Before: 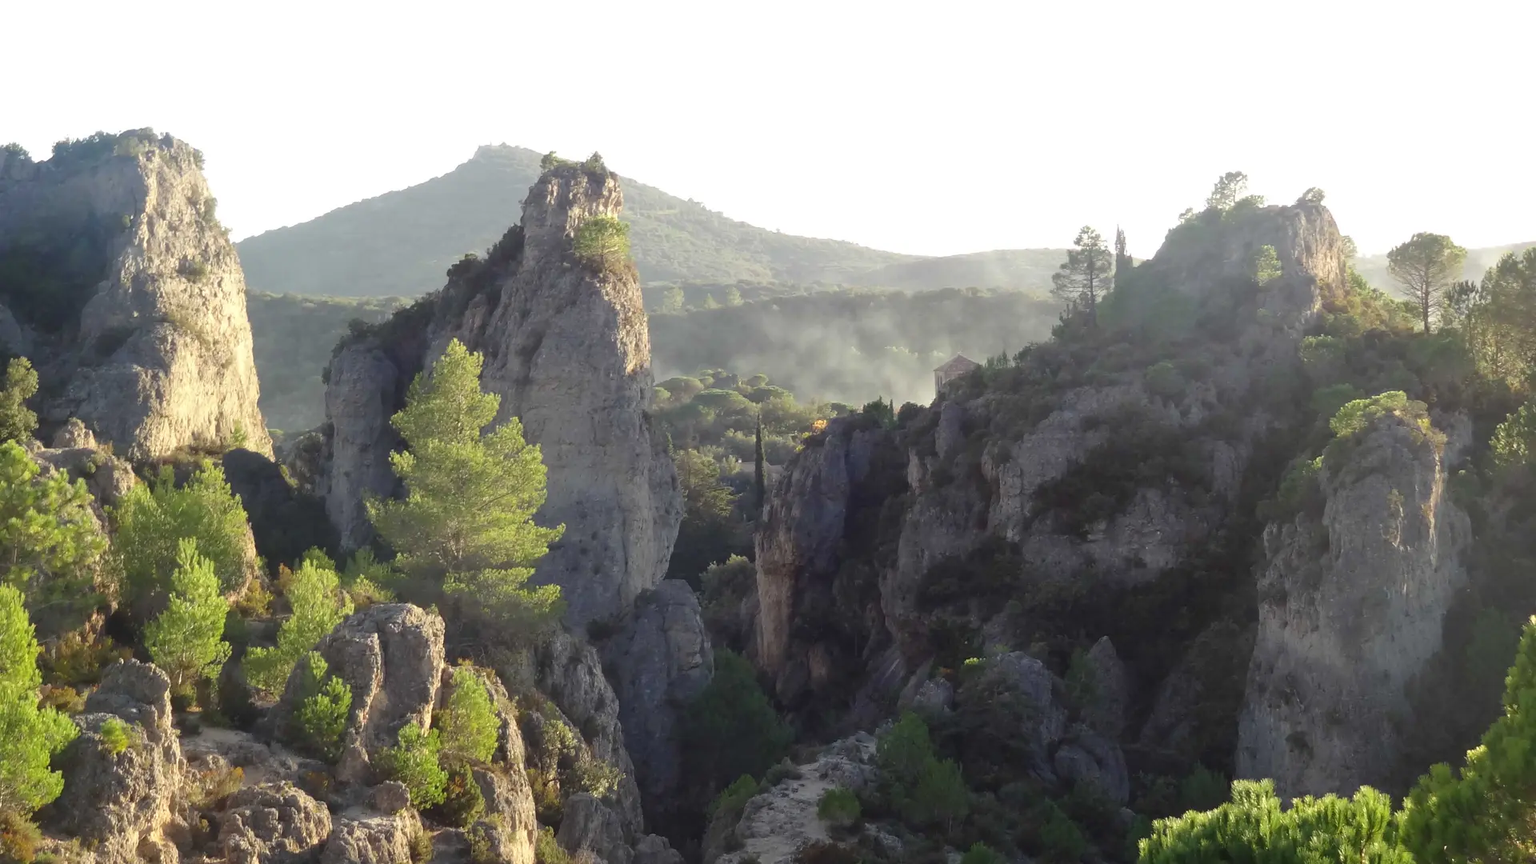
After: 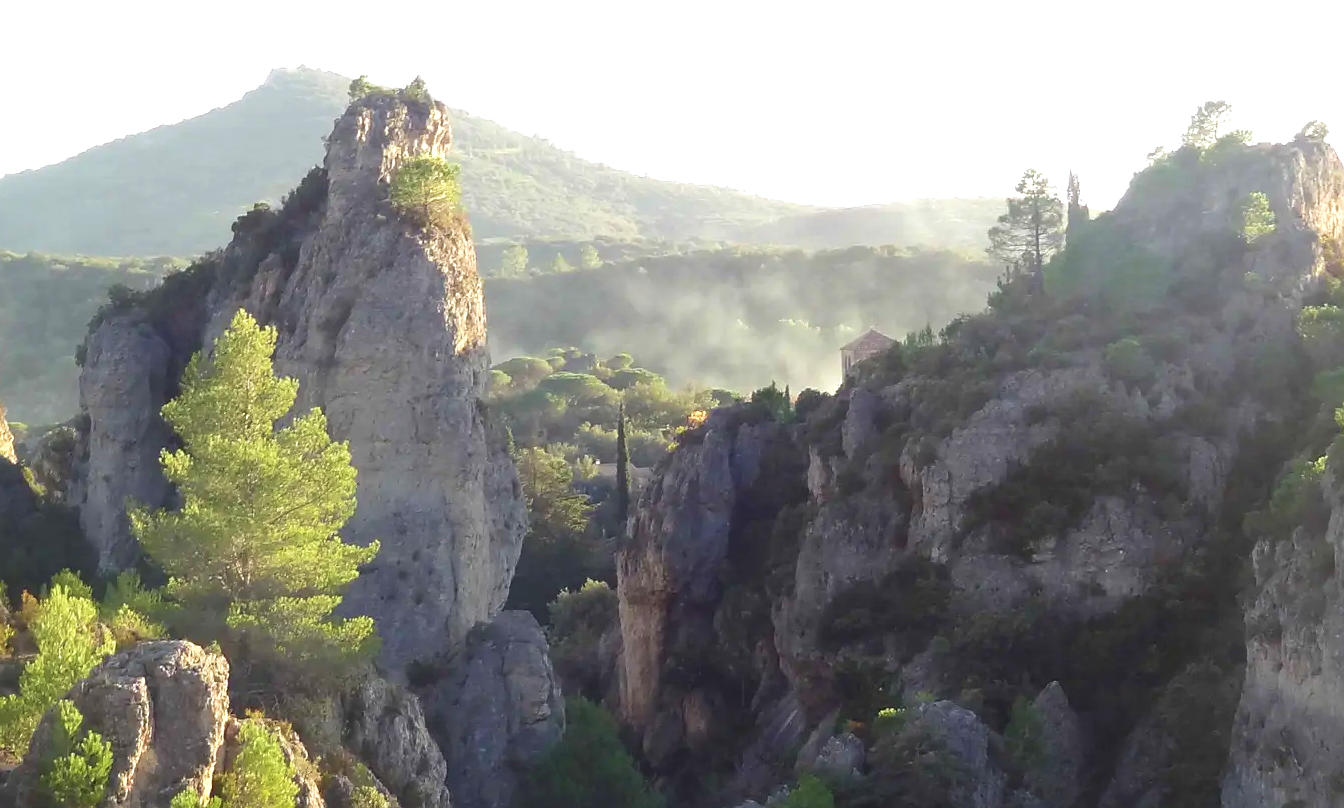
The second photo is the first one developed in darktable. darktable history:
crop and rotate: left 17.042%, top 10.691%, right 12.939%, bottom 14.483%
velvia: on, module defaults
sharpen: radius 1.552, amount 0.361, threshold 1.214
exposure: black level correction 0, exposure 0.498 EV, compensate exposure bias true
